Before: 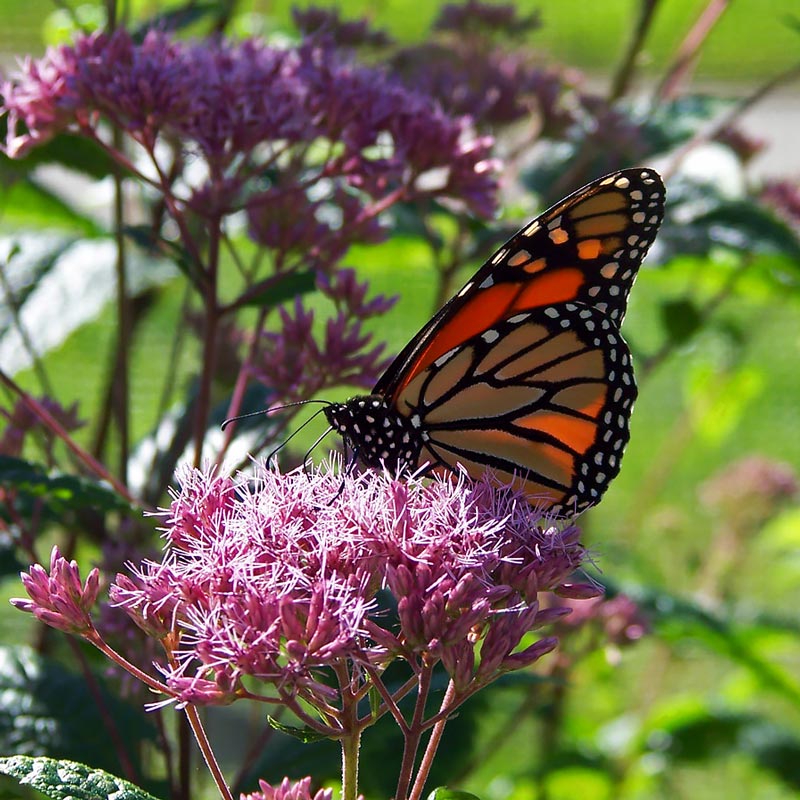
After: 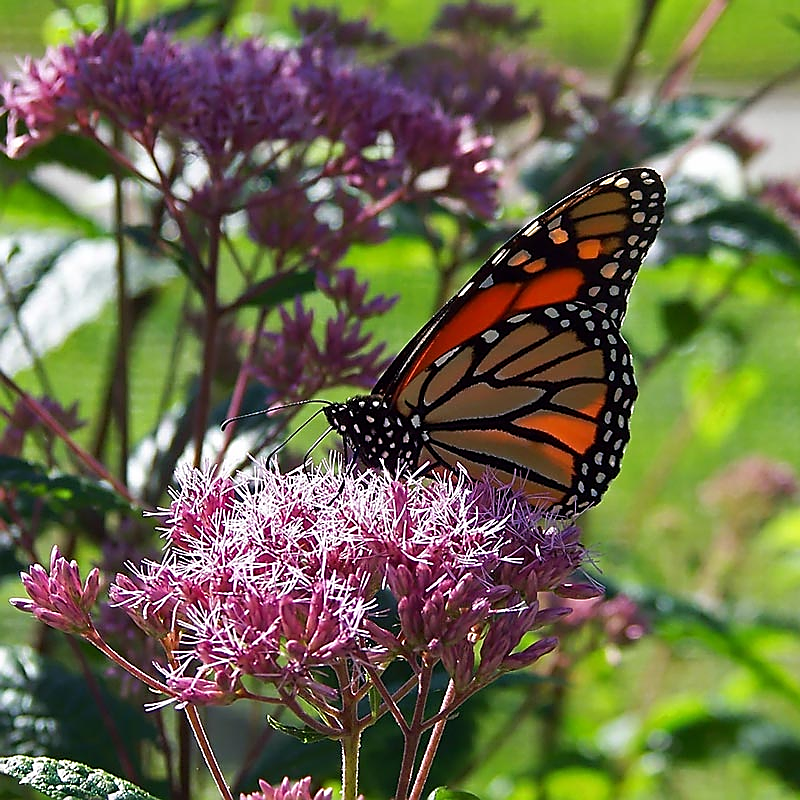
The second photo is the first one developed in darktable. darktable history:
sharpen: radius 1.375, amount 1.234, threshold 0.709
